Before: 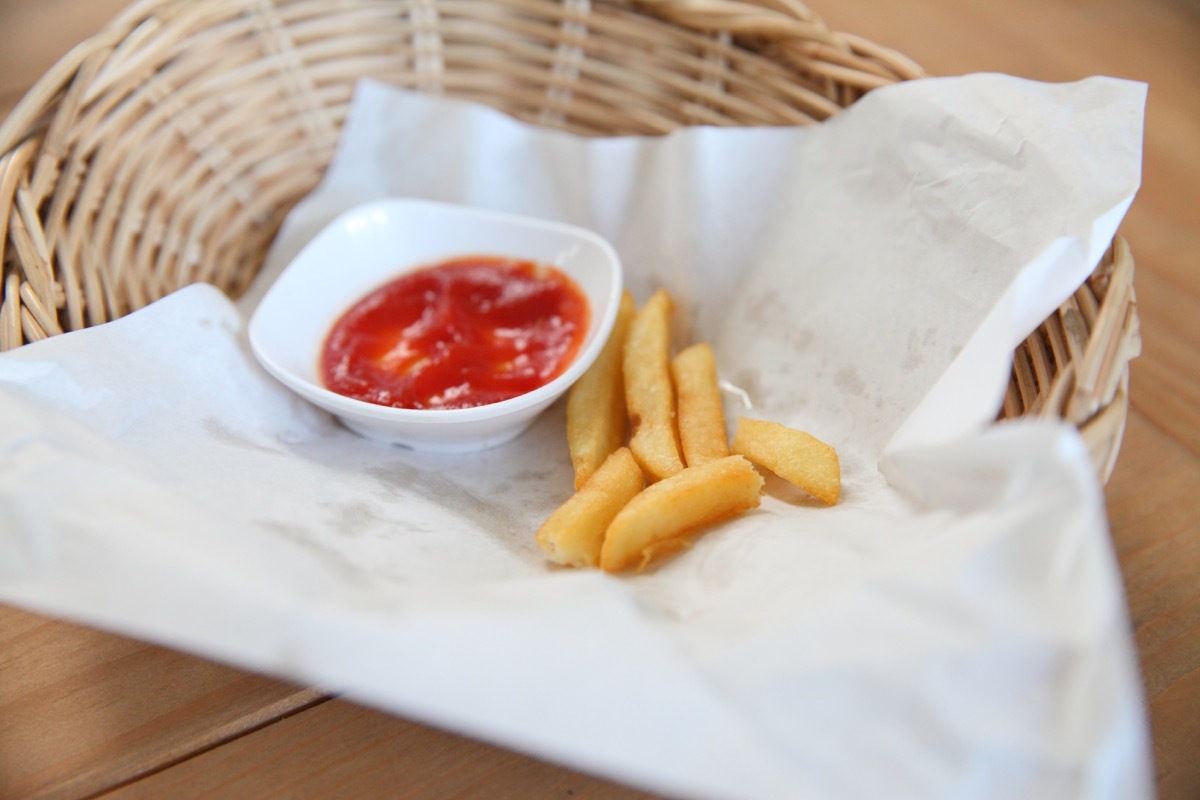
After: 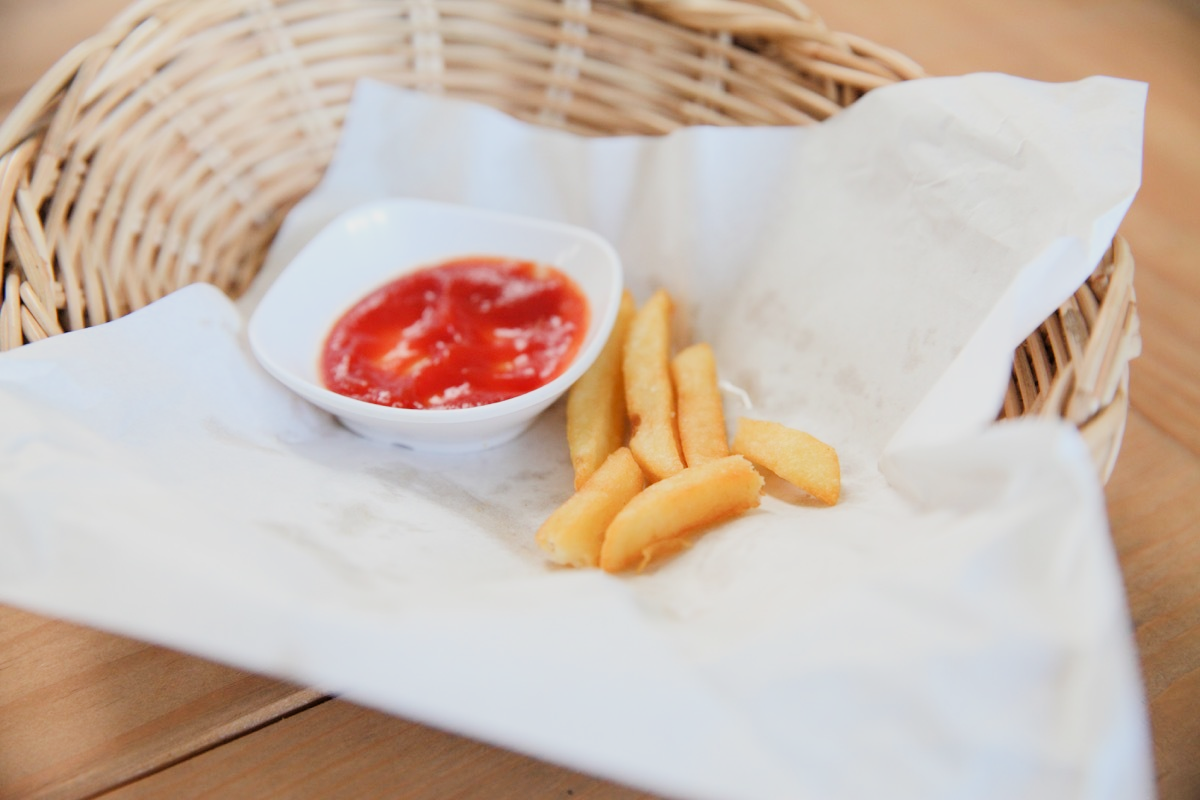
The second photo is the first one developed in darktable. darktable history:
filmic rgb: black relative exposure -7.65 EV, white relative exposure 4.56 EV, hardness 3.61
tone equalizer: -8 EV -0.776 EV, -7 EV -0.712 EV, -6 EV -0.589 EV, -5 EV -0.401 EV, -3 EV 0.368 EV, -2 EV 0.6 EV, -1 EV 0.687 EV, +0 EV 0.722 EV, mask exposure compensation -0.508 EV
